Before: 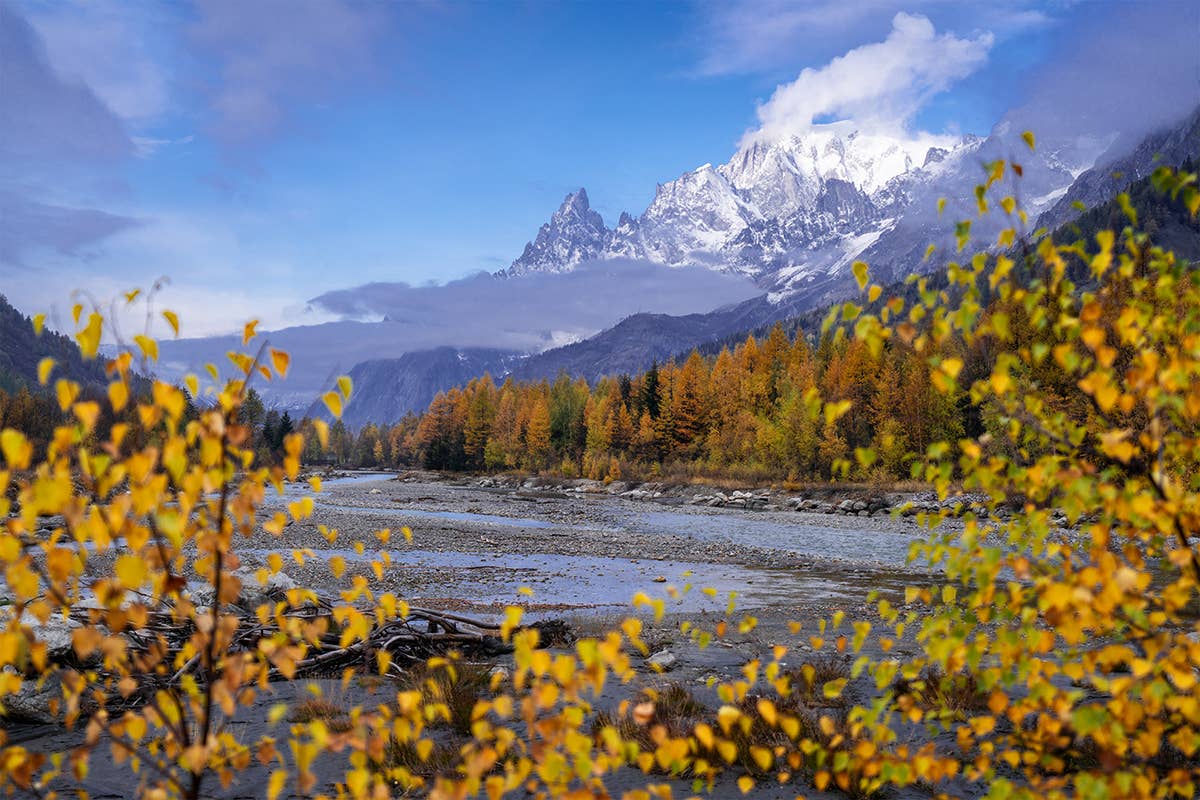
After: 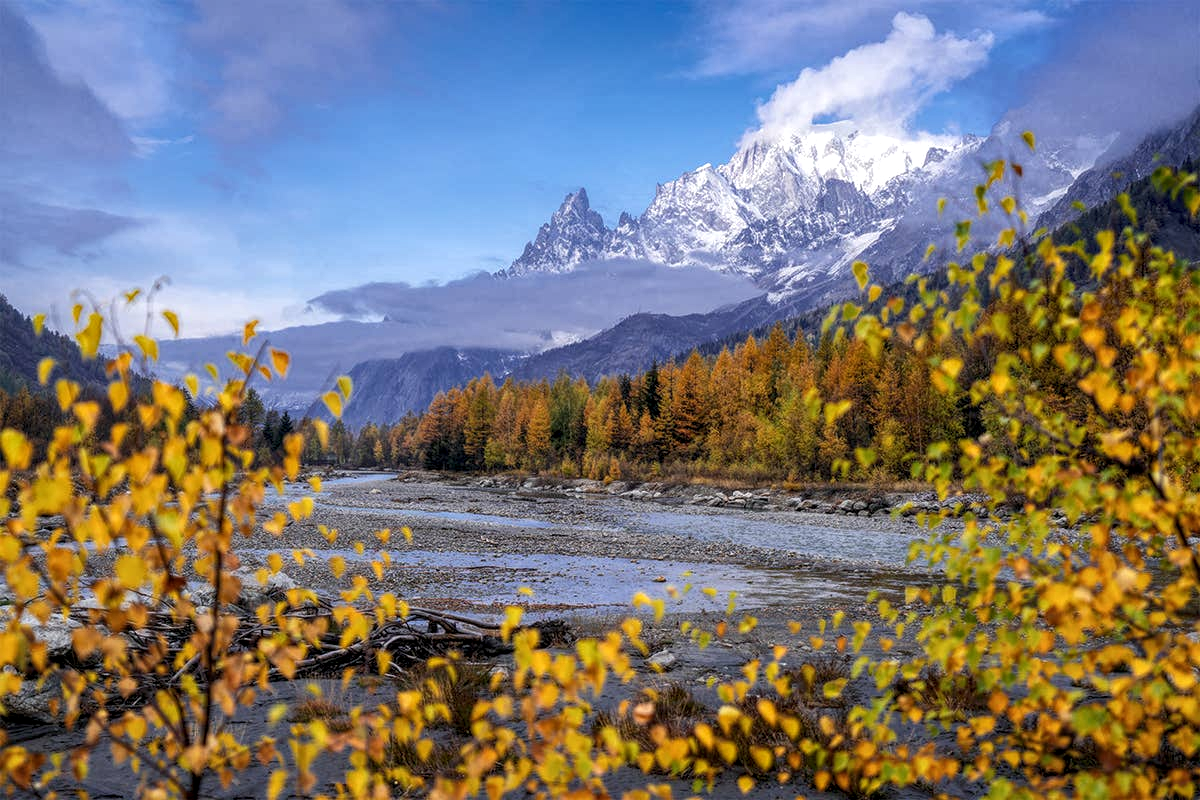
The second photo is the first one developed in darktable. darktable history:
color balance rgb: global vibrance 6.81%, saturation formula JzAzBz (2021)
local contrast: highlights 99%, shadows 86%, detail 160%, midtone range 0.2
